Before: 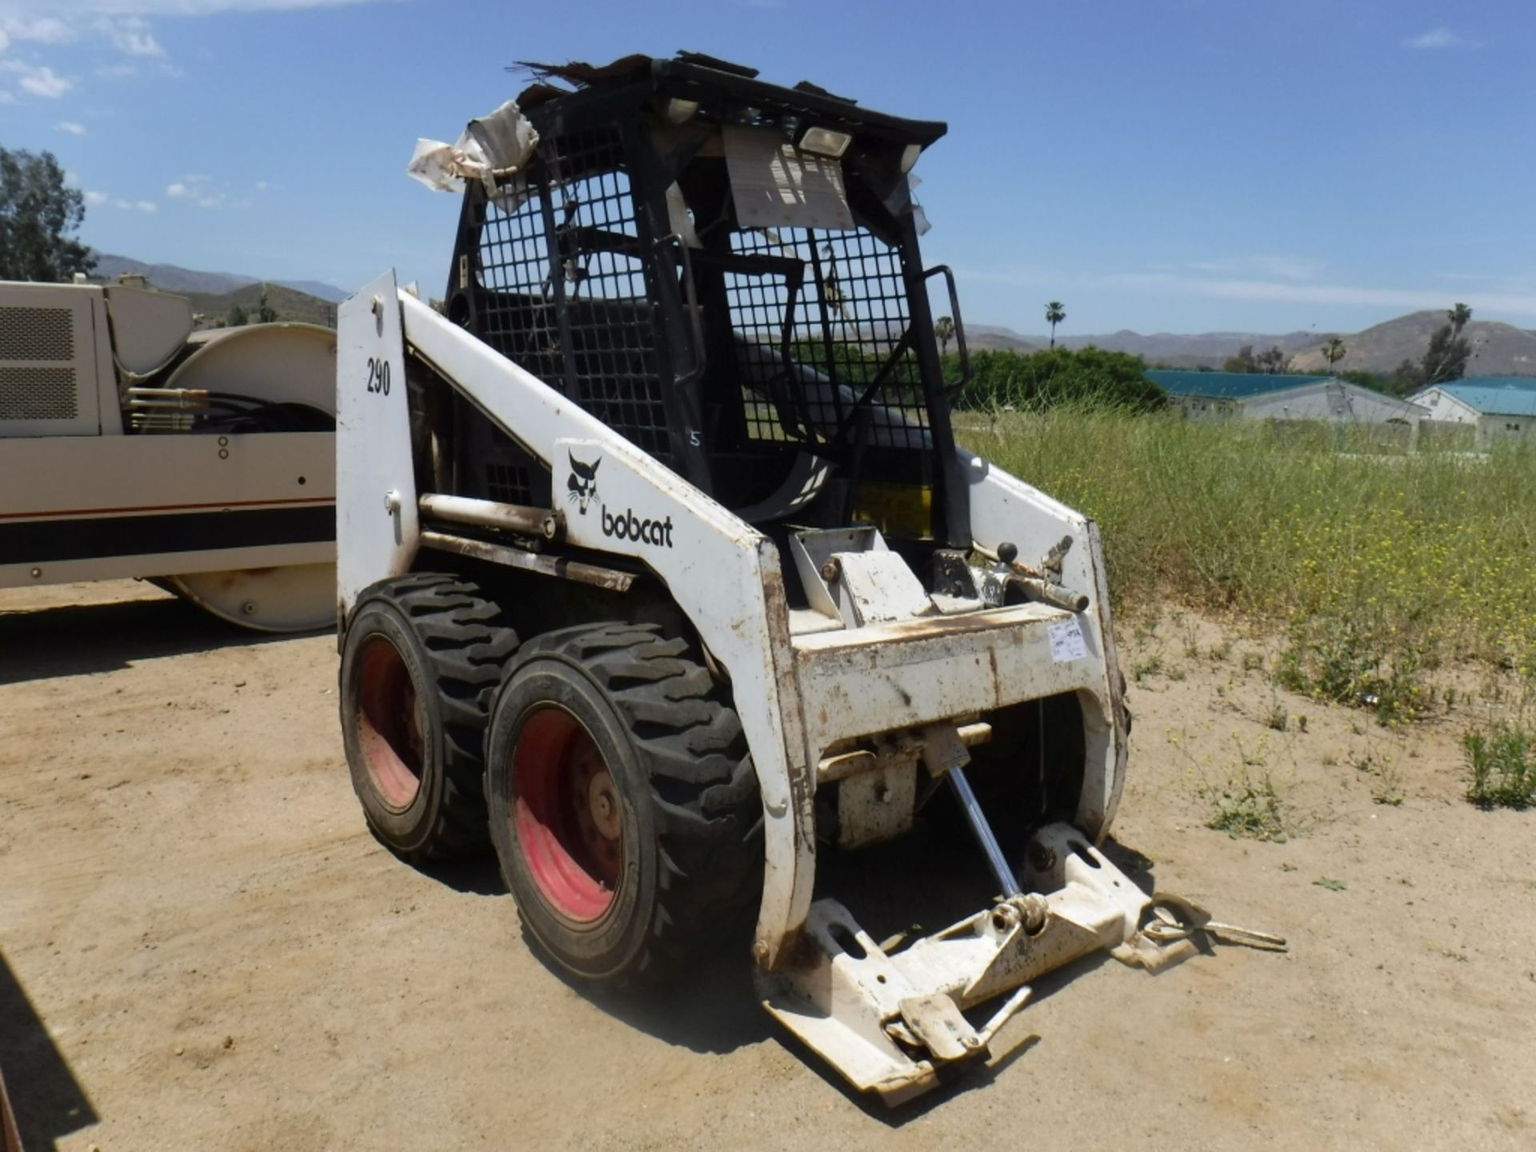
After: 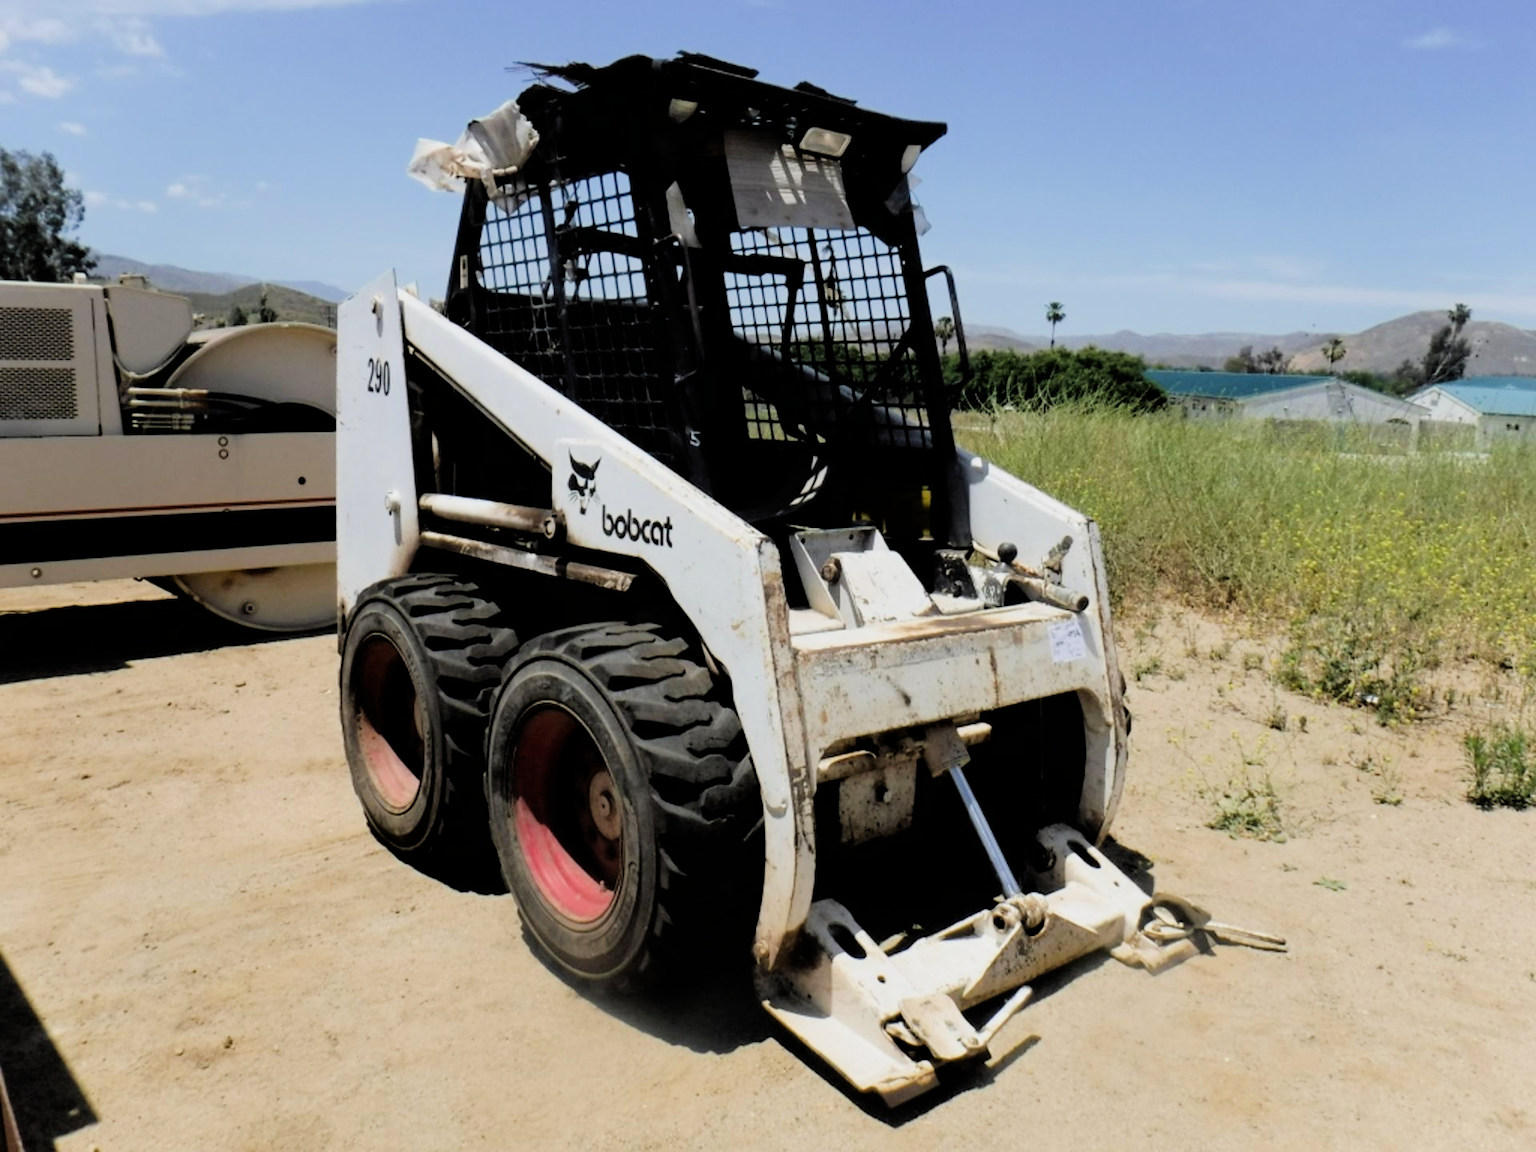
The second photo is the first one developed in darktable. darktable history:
exposure: black level correction 0, exposure 0.702 EV, compensate highlight preservation false
filmic rgb: black relative exposure -4.39 EV, white relative exposure 5 EV, hardness 2.19, latitude 39.48%, contrast 1.15, highlights saturation mix 10.71%, shadows ↔ highlights balance 0.941%
